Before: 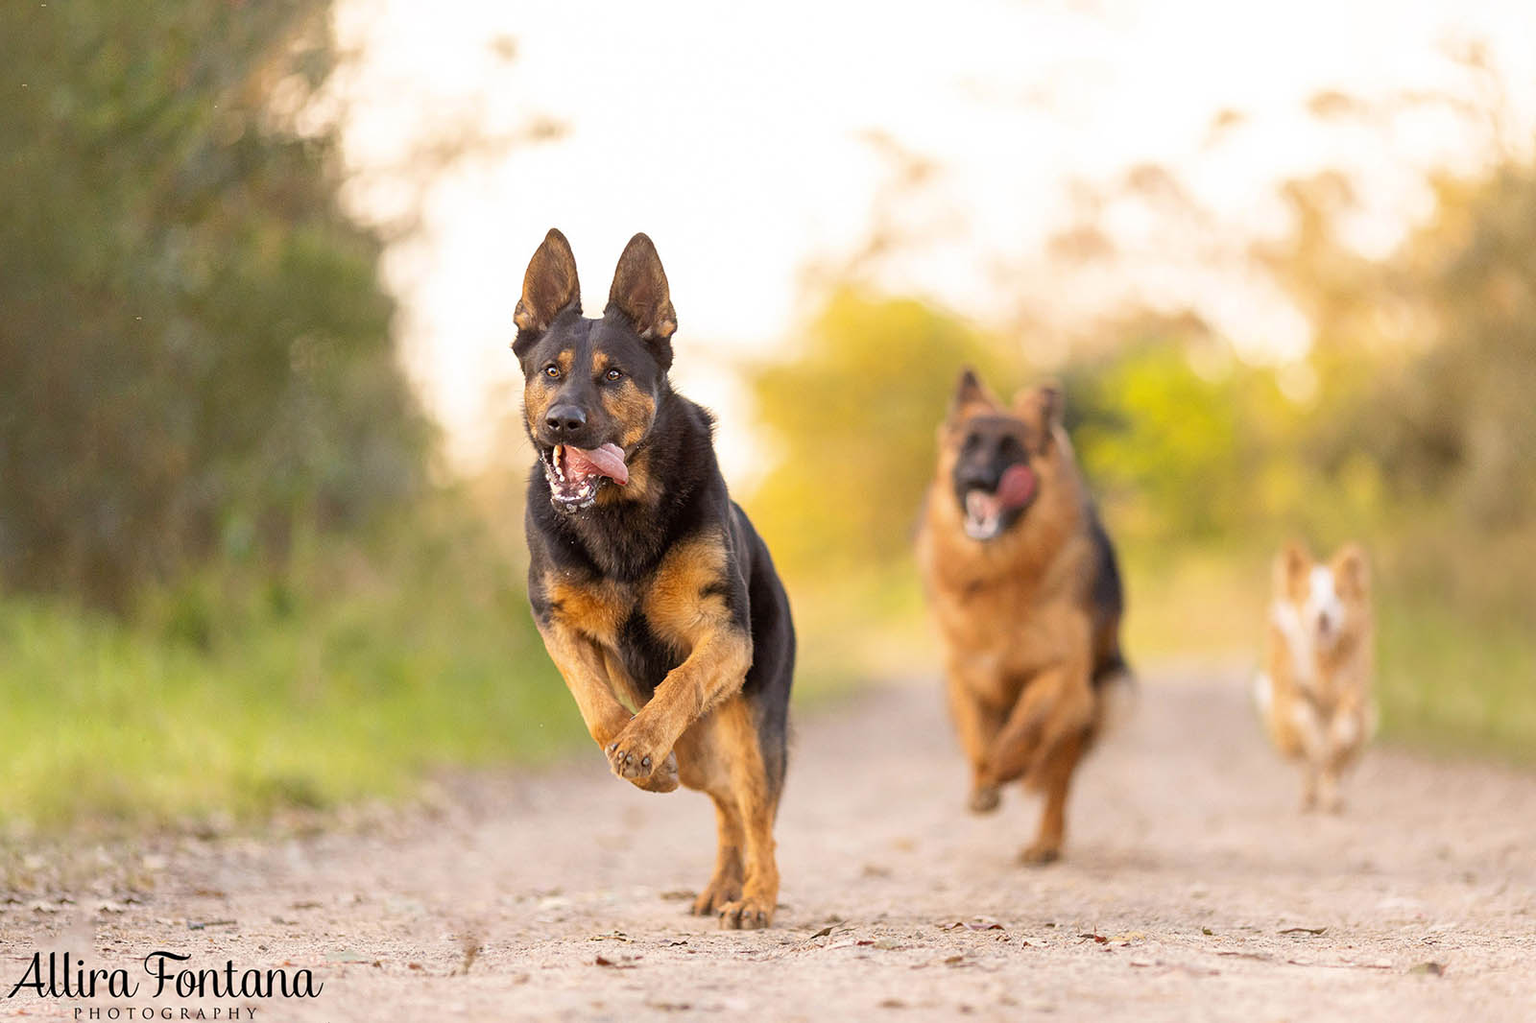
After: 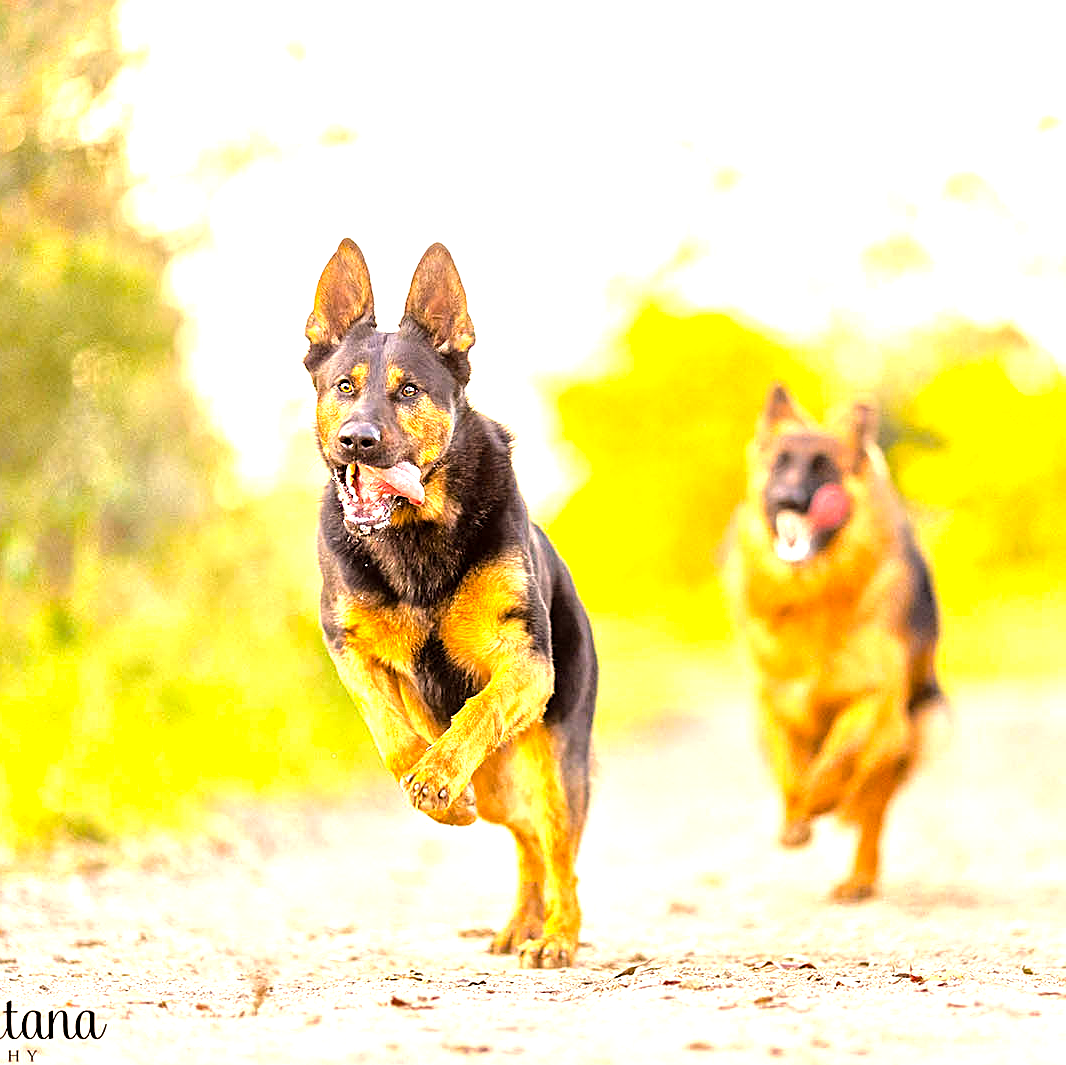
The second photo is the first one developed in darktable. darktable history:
crop and rotate: left 14.378%, right 18.951%
sharpen: on, module defaults
local contrast: mode bilateral grid, contrast 19, coarseness 51, detail 120%, midtone range 0.2
tone equalizer: -7 EV 0.157 EV, -6 EV 0.622 EV, -5 EV 1.14 EV, -4 EV 1.34 EV, -3 EV 1.18 EV, -2 EV 0.6 EV, -1 EV 0.161 EV, smoothing diameter 2.05%, edges refinement/feathering 18.92, mask exposure compensation -1.57 EV, filter diffusion 5
color balance rgb: power › chroma 0.663%, power › hue 60°, highlights gain › chroma 1.081%, highlights gain › hue 60.02°, perceptual saturation grading › global saturation 24.94%, perceptual brilliance grading › global brilliance 17.586%
